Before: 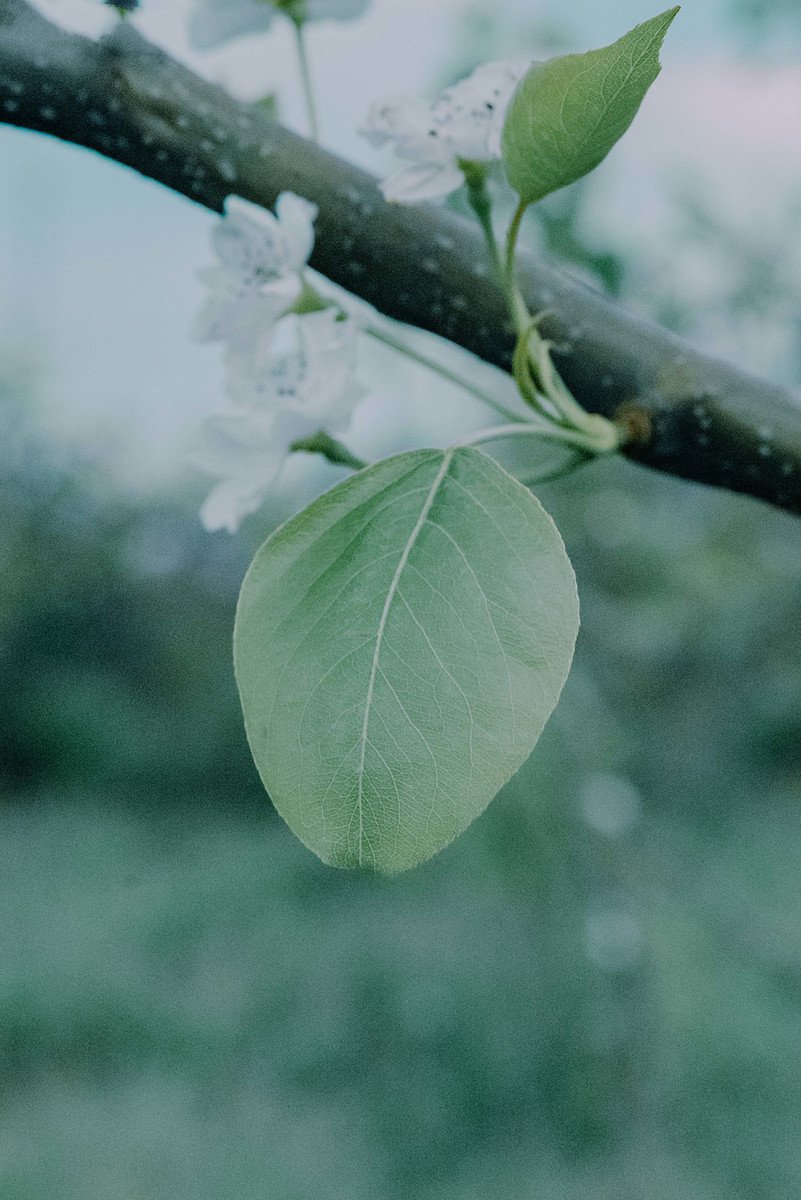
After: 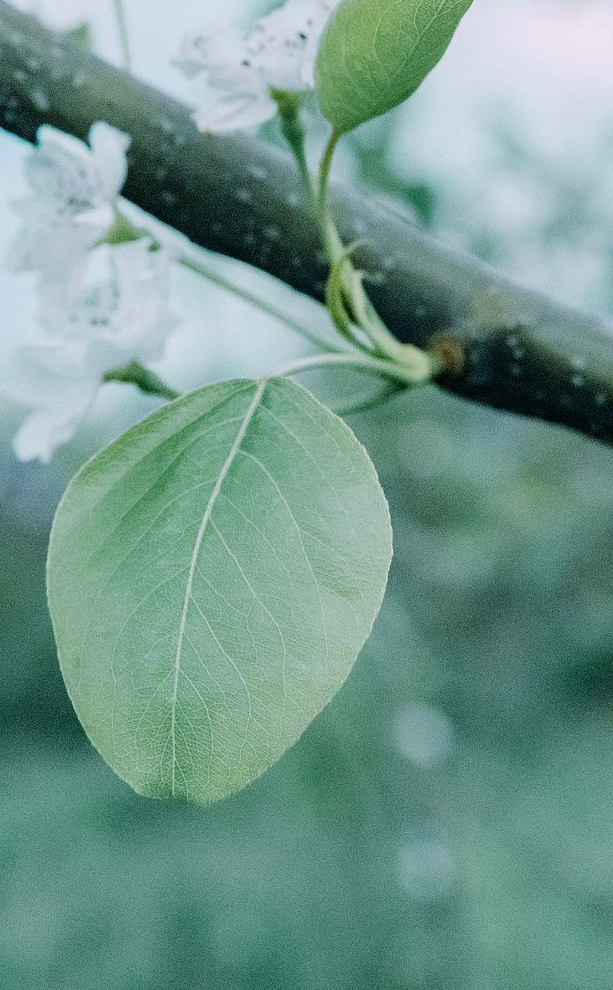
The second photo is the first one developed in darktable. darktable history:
crop: left 23.455%, top 5.911%, bottom 11.573%
exposure: black level correction 0.001, exposure 0.499 EV, compensate highlight preservation false
